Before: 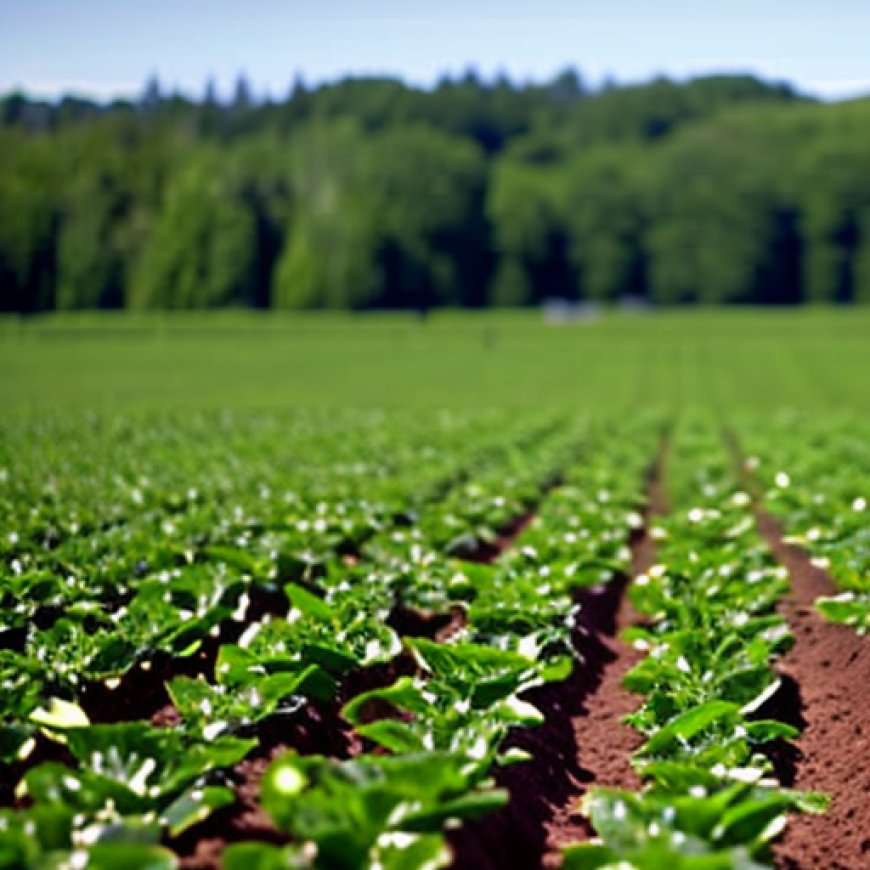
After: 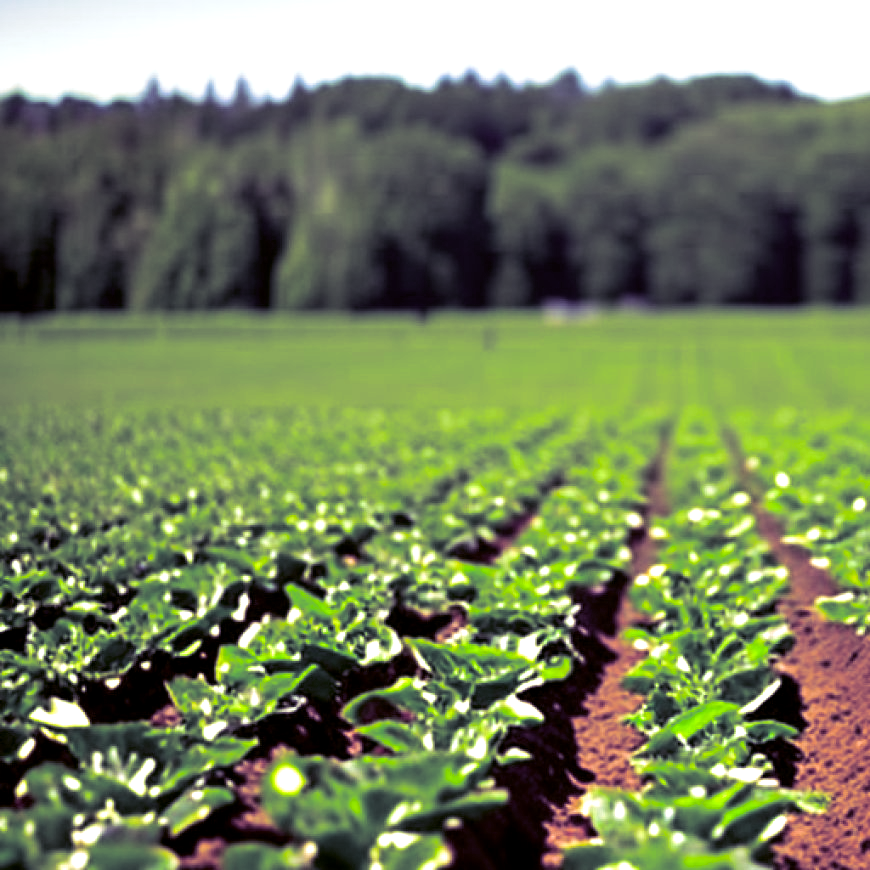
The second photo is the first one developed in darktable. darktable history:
split-toning: shadows › hue 255.6°, shadows › saturation 0.66, highlights › hue 43.2°, highlights › saturation 0.68, balance -50.1
exposure: black level correction 0, exposure 0.7 EV, compensate exposure bias true, compensate highlight preservation false
color correction: highlights a* -1.43, highlights b* 10.12, shadows a* 0.395, shadows b* 19.35
